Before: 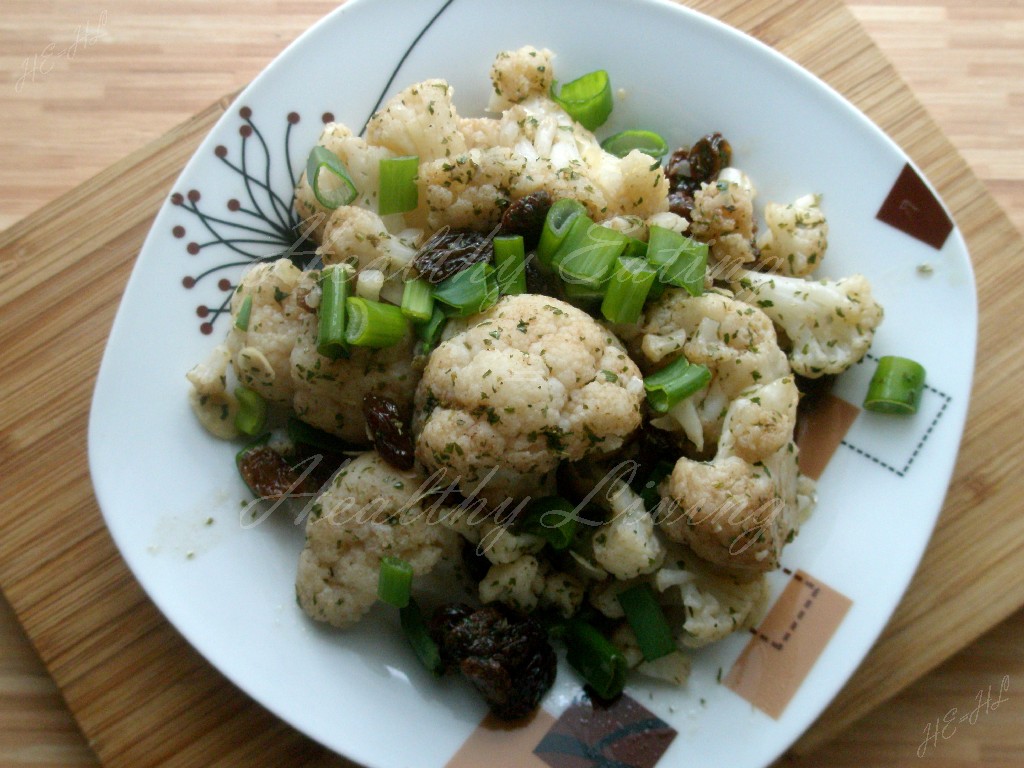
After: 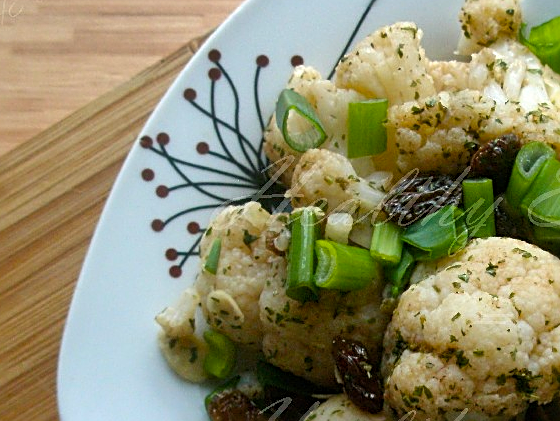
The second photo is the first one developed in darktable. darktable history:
crop and rotate: left 3.047%, top 7.509%, right 42.236%, bottom 37.598%
sharpen: radius 2.531, amount 0.628
color balance rgb: perceptual saturation grading › global saturation 20%, global vibrance 20%
shadows and highlights: highlights color adjustment 0%, soften with gaussian
